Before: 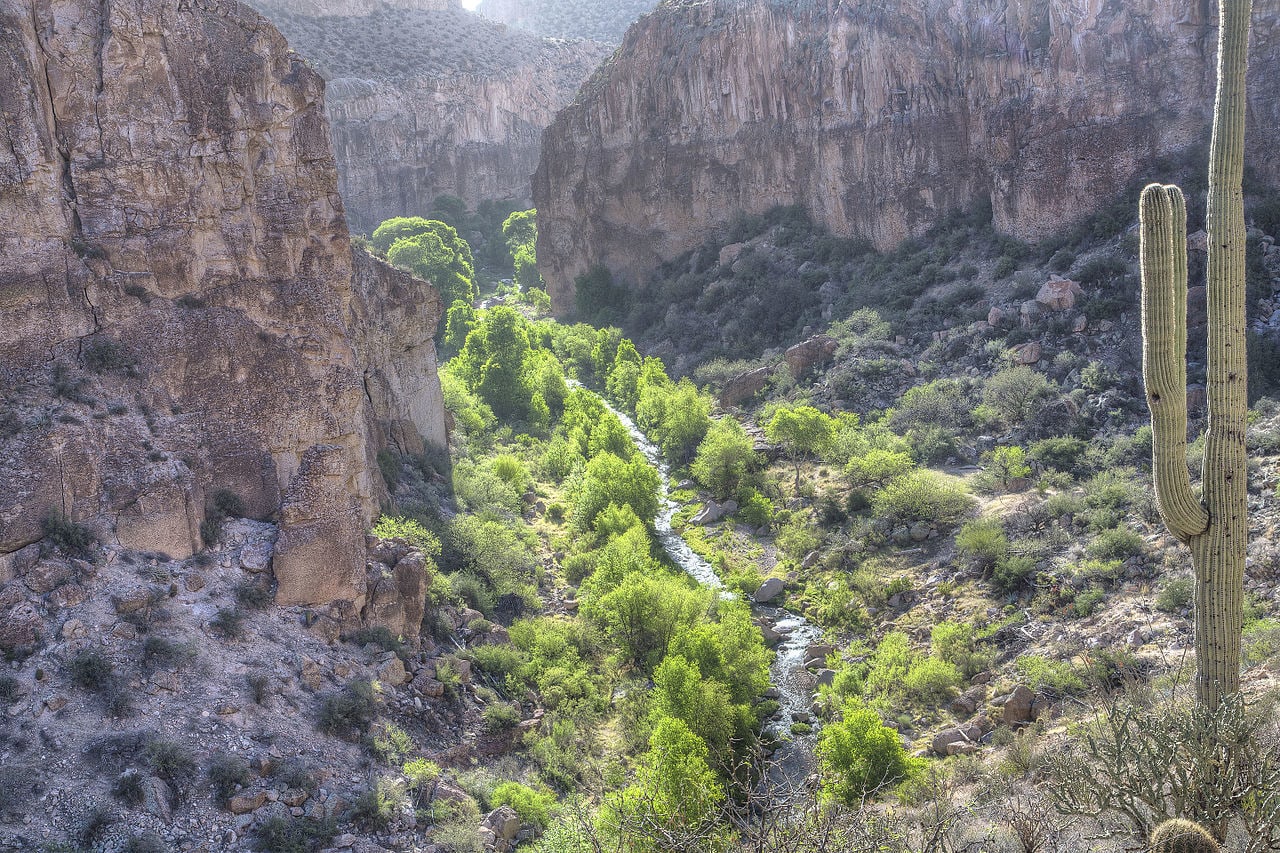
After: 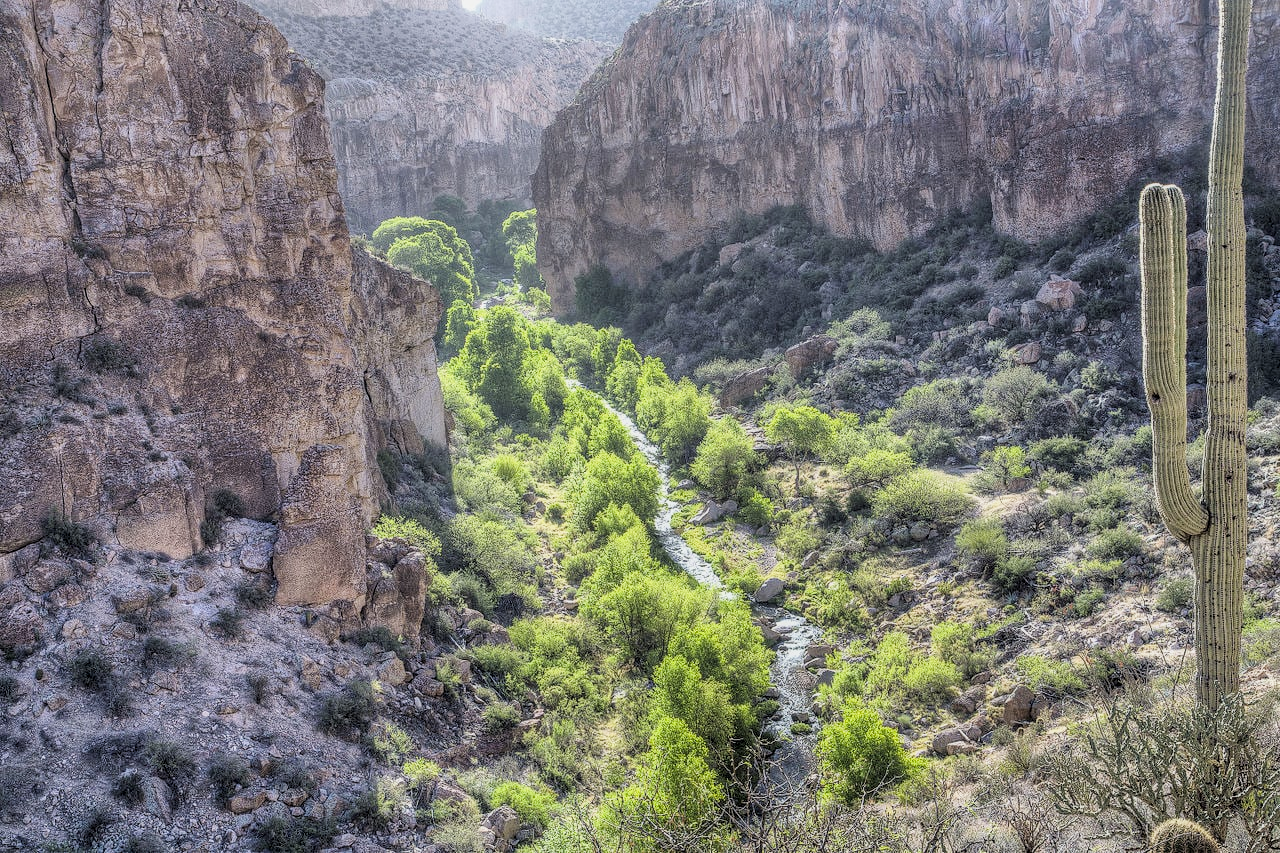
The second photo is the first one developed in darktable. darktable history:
local contrast: on, module defaults
color balance rgb: perceptual saturation grading › global saturation 0.804%, perceptual brilliance grading › global brilliance 15.822%, perceptual brilliance grading › shadows -34.194%, global vibrance 16.597%, saturation formula JzAzBz (2021)
exposure: exposure 0.154 EV, compensate highlight preservation false
filmic rgb: black relative exposure -7.75 EV, white relative exposure 4.45 EV, hardness 3.76, latitude 38.63%, contrast 0.966, highlights saturation mix 8.56%, shadows ↔ highlights balance 4.76%
